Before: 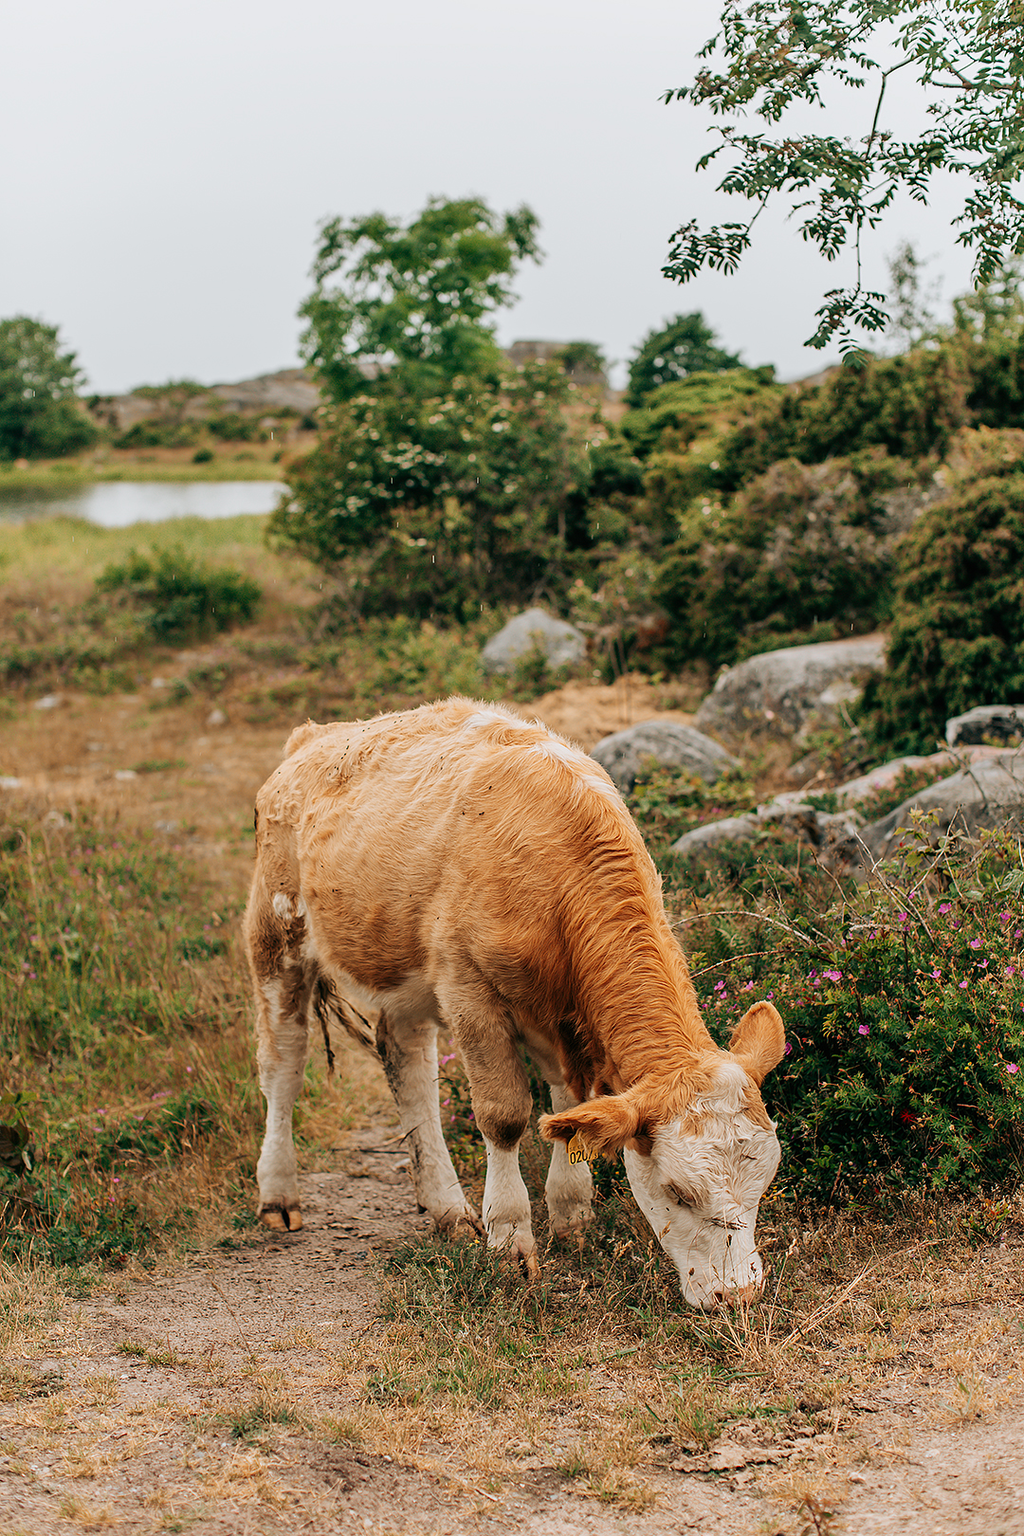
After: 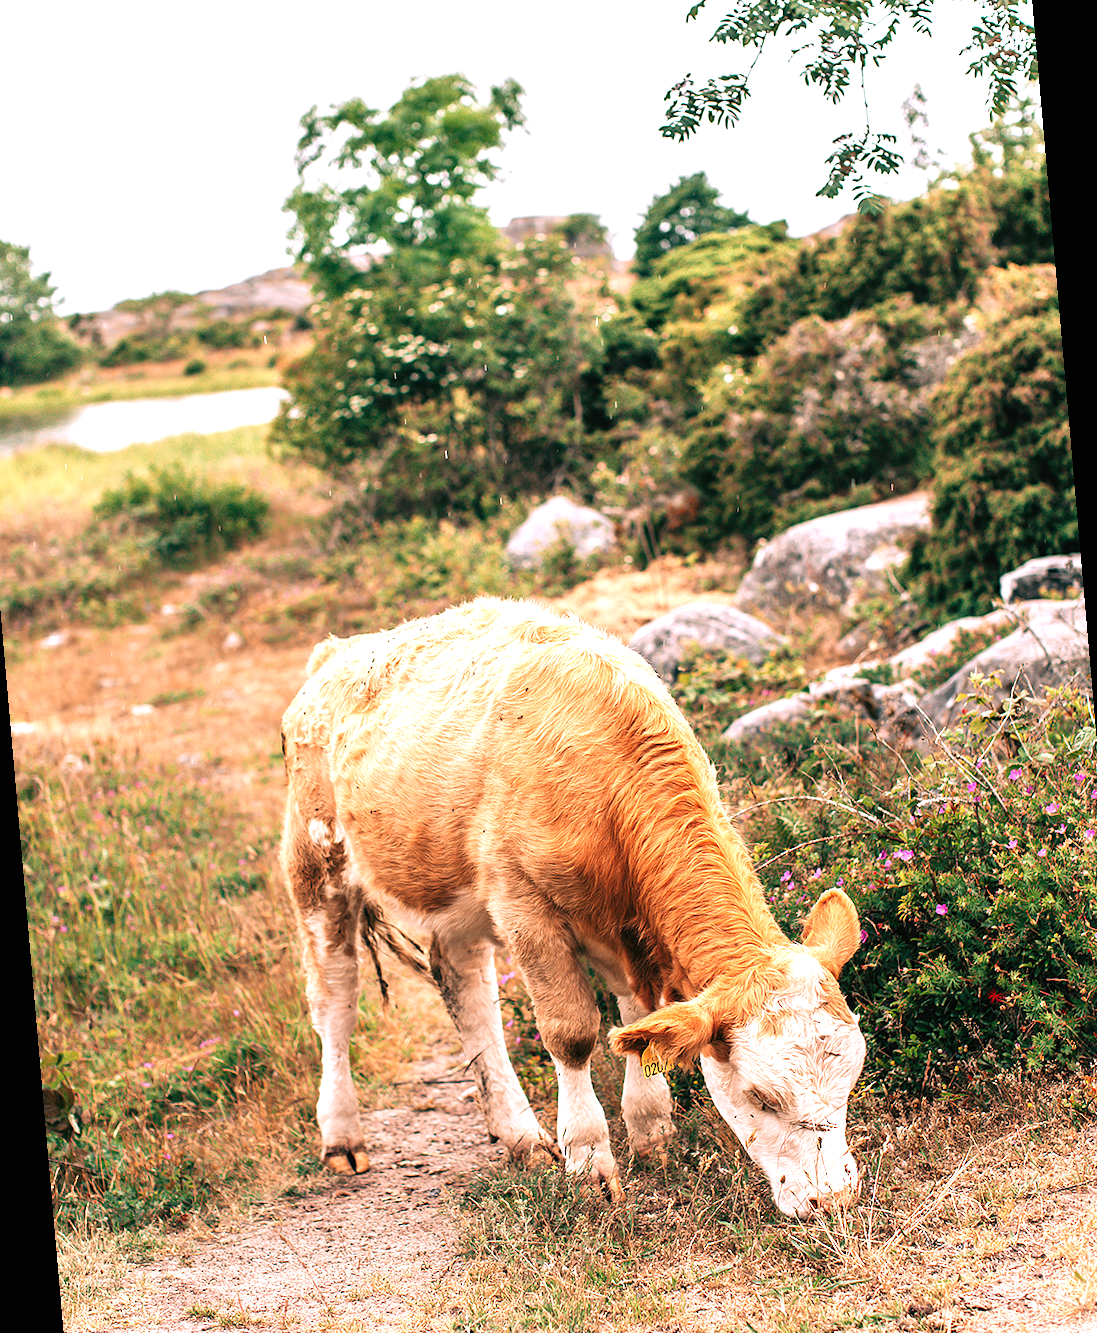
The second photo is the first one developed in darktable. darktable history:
white balance: red 1.066, blue 1.119
rotate and perspective: rotation -5°, crop left 0.05, crop right 0.952, crop top 0.11, crop bottom 0.89
exposure: black level correction 0, exposure 1.198 EV, compensate exposure bias true, compensate highlight preservation false
